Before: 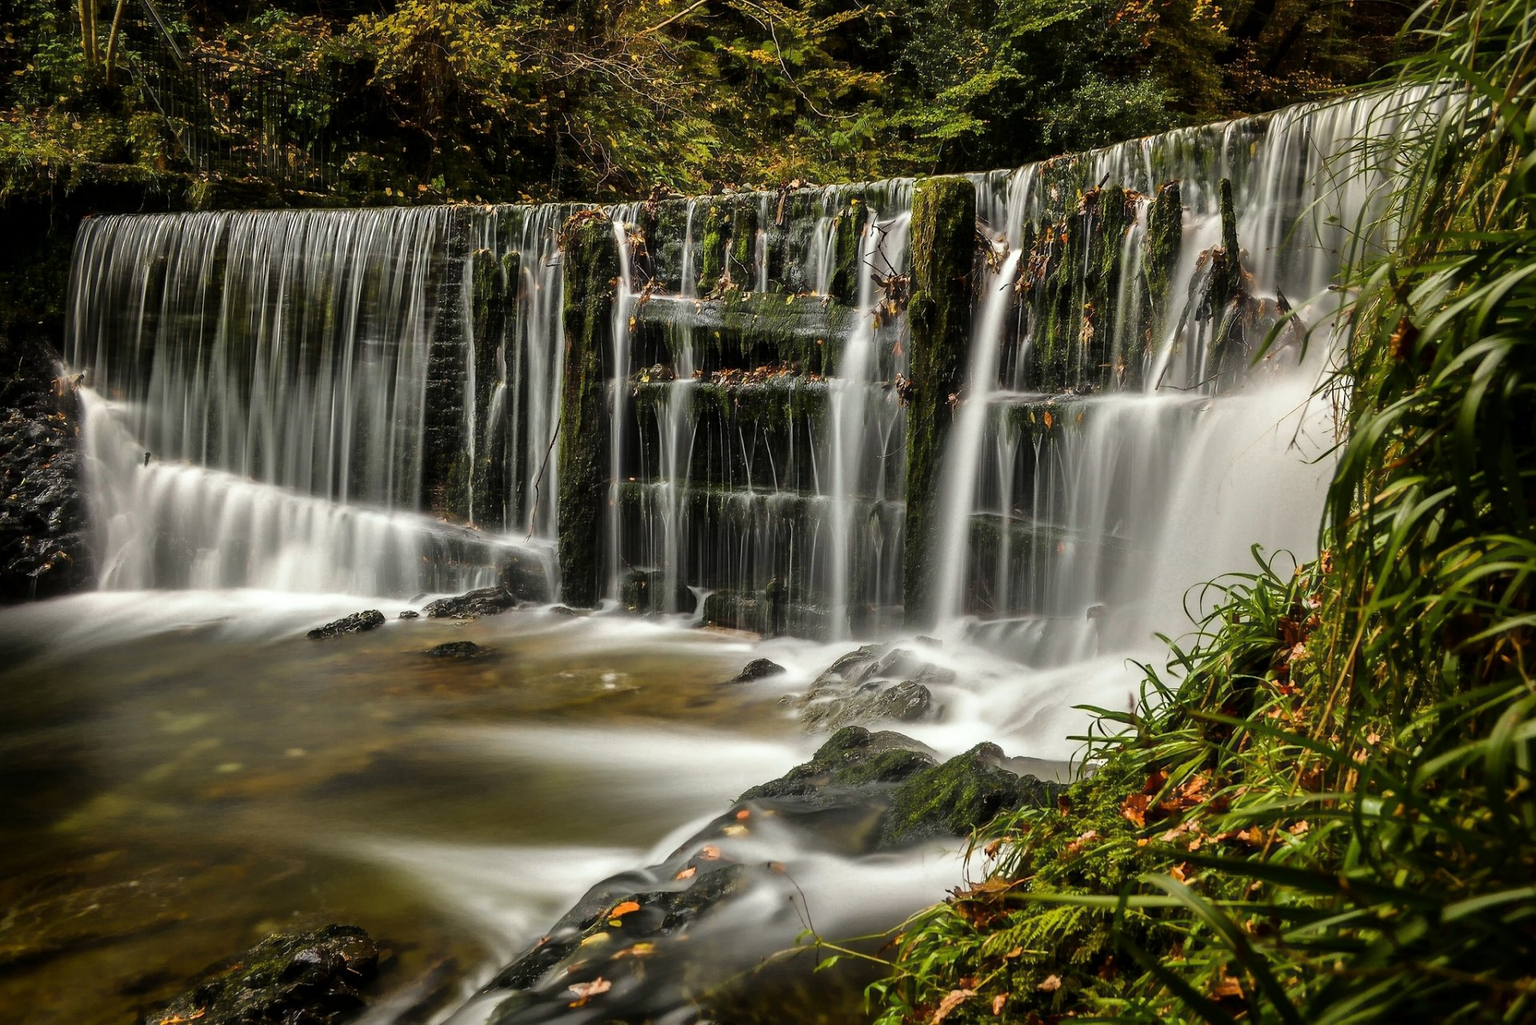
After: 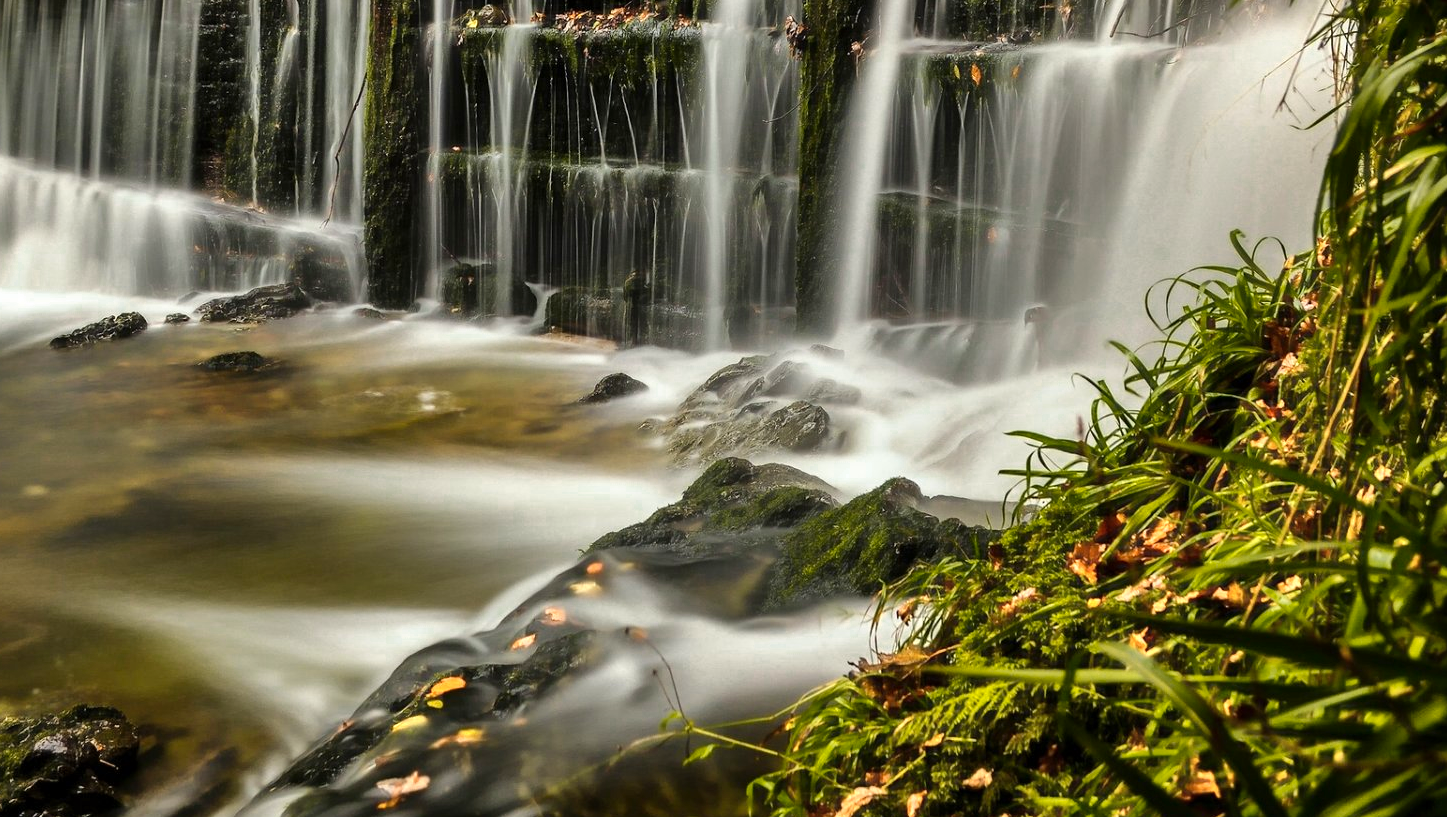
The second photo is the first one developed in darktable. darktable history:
crop and rotate: left 17.401%, top 35.186%, right 7.185%, bottom 1.025%
color zones: curves: ch0 [(0.099, 0.624) (0.257, 0.596) (0.384, 0.376) (0.529, 0.492) (0.697, 0.564) (0.768, 0.532) (0.908, 0.644)]; ch1 [(0.112, 0.564) (0.254, 0.612) (0.432, 0.676) (0.592, 0.456) (0.743, 0.684) (0.888, 0.536)]; ch2 [(0.25, 0.5) (0.469, 0.36) (0.75, 0.5)]
shadows and highlights: radius 107.92, shadows 44.73, highlights -66.21, low approximation 0.01, soften with gaussian
